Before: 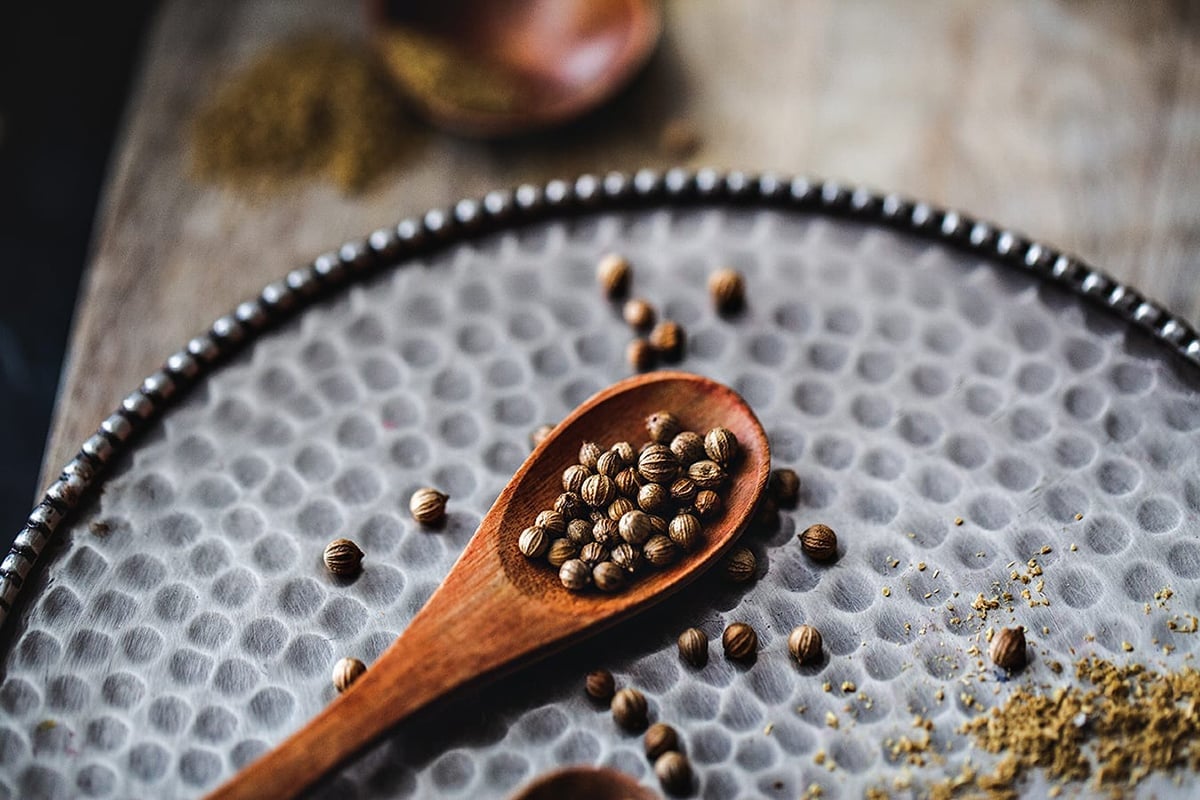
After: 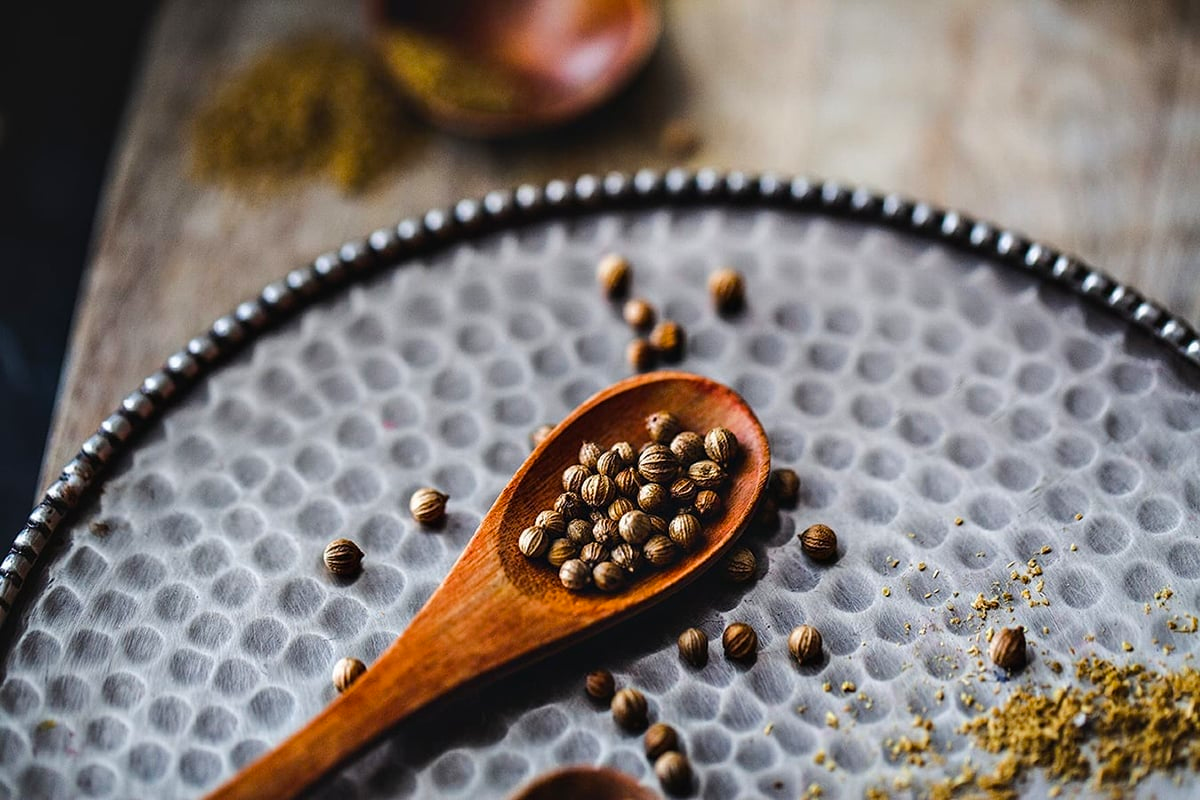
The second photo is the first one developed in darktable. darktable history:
color balance rgb: power › hue 329.84°, perceptual saturation grading › global saturation 24.946%
